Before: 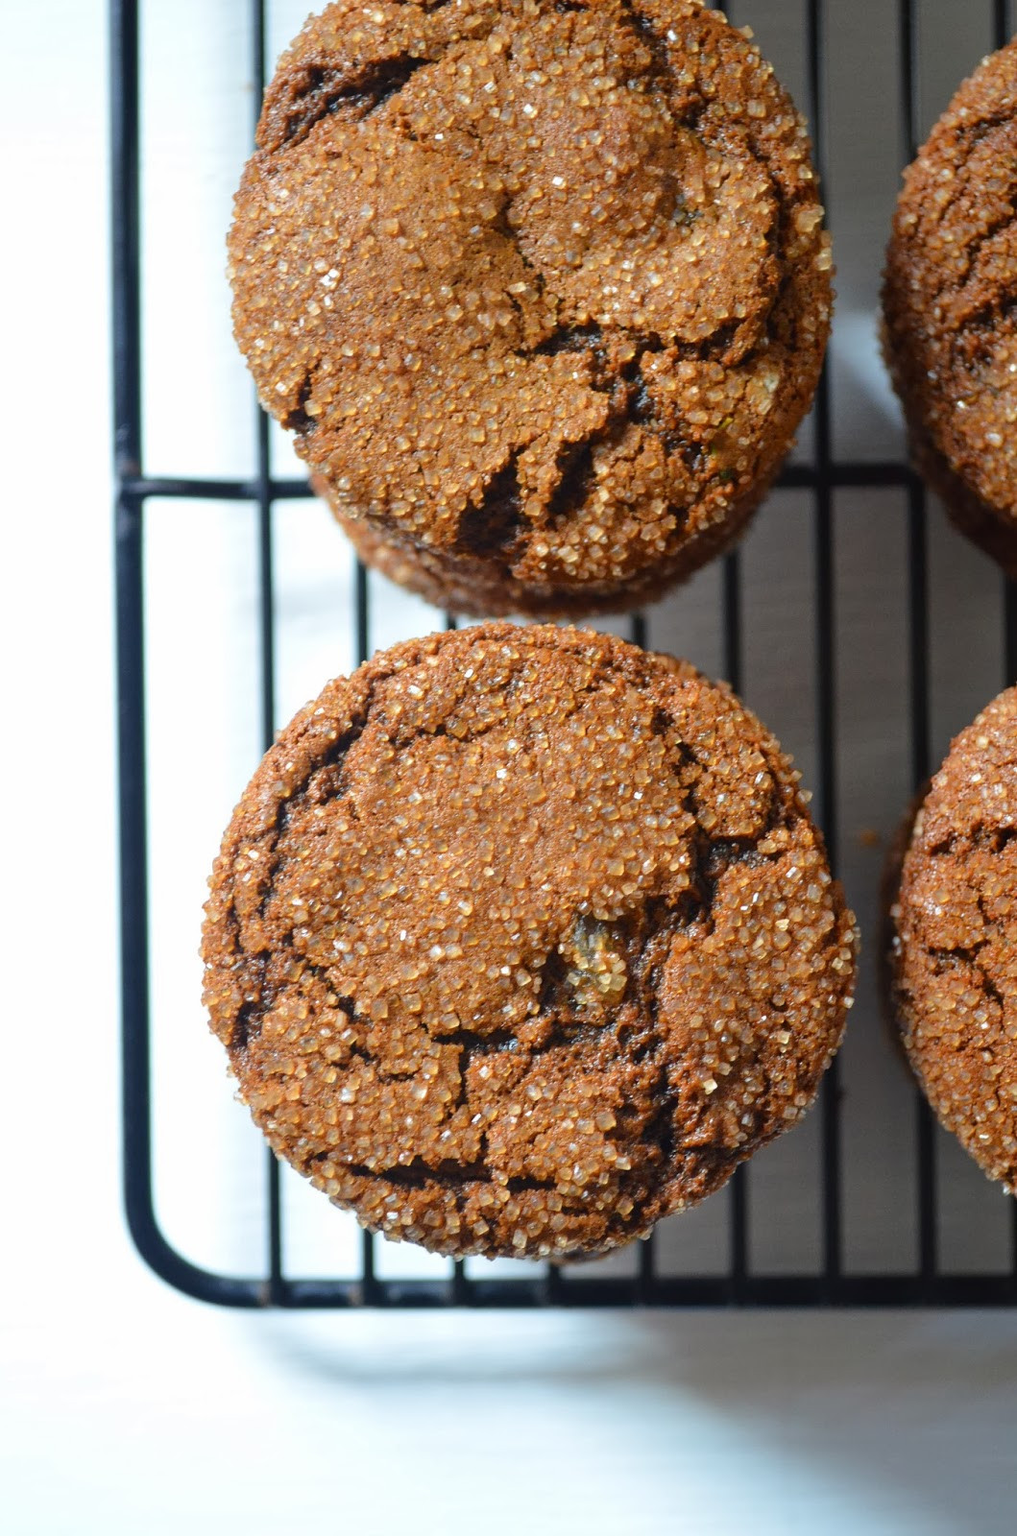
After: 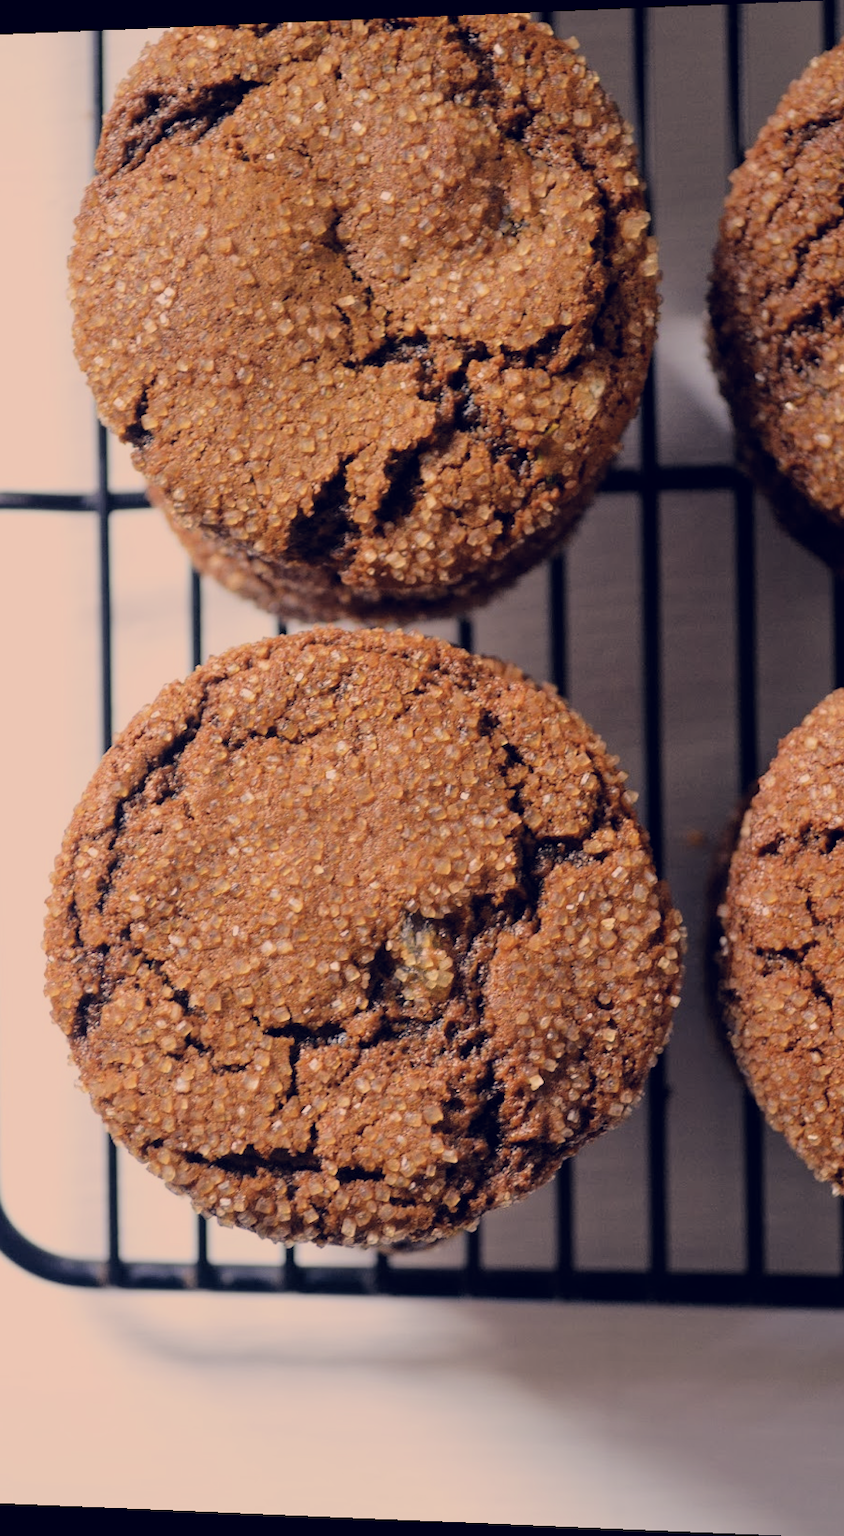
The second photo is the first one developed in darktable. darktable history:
rotate and perspective: lens shift (horizontal) -0.055, automatic cropping off
crop and rotate: left 14.584%
color correction: highlights a* 19.59, highlights b* 27.49, shadows a* 3.46, shadows b* -17.28, saturation 0.73
filmic rgb: black relative exposure -7.15 EV, white relative exposure 5.36 EV, hardness 3.02, color science v6 (2022)
